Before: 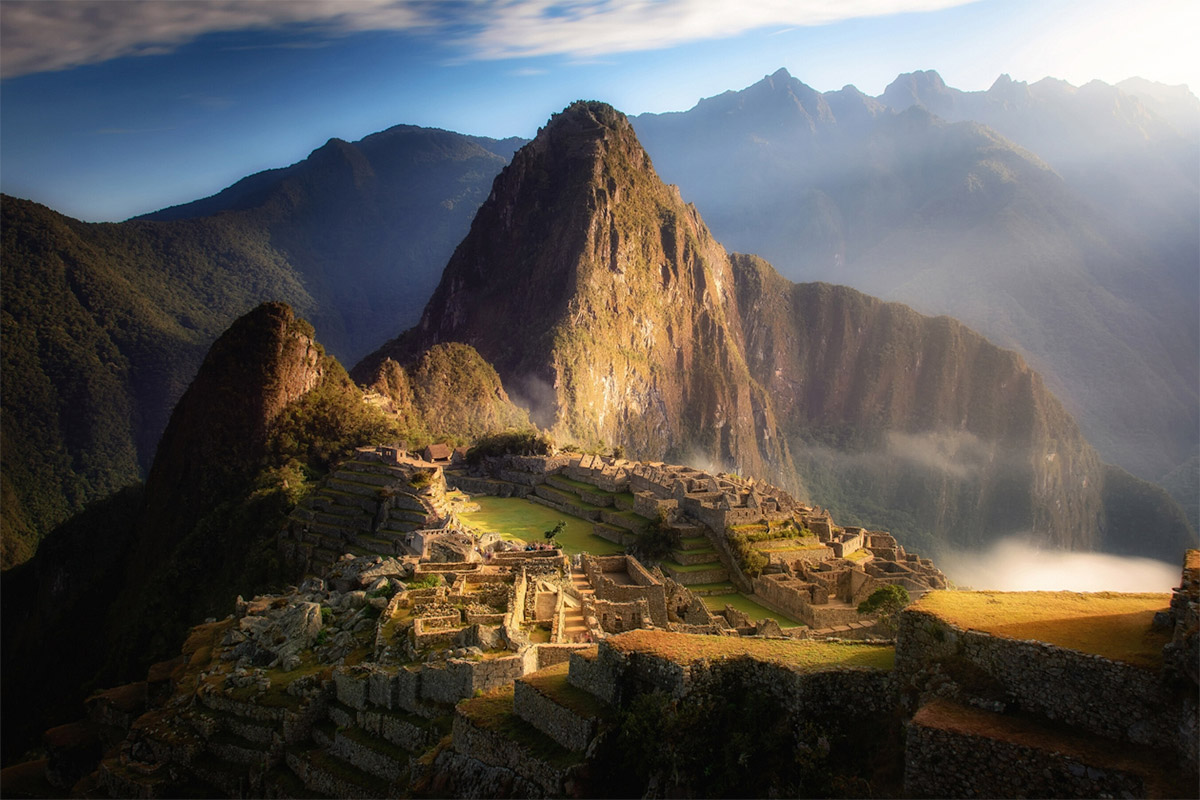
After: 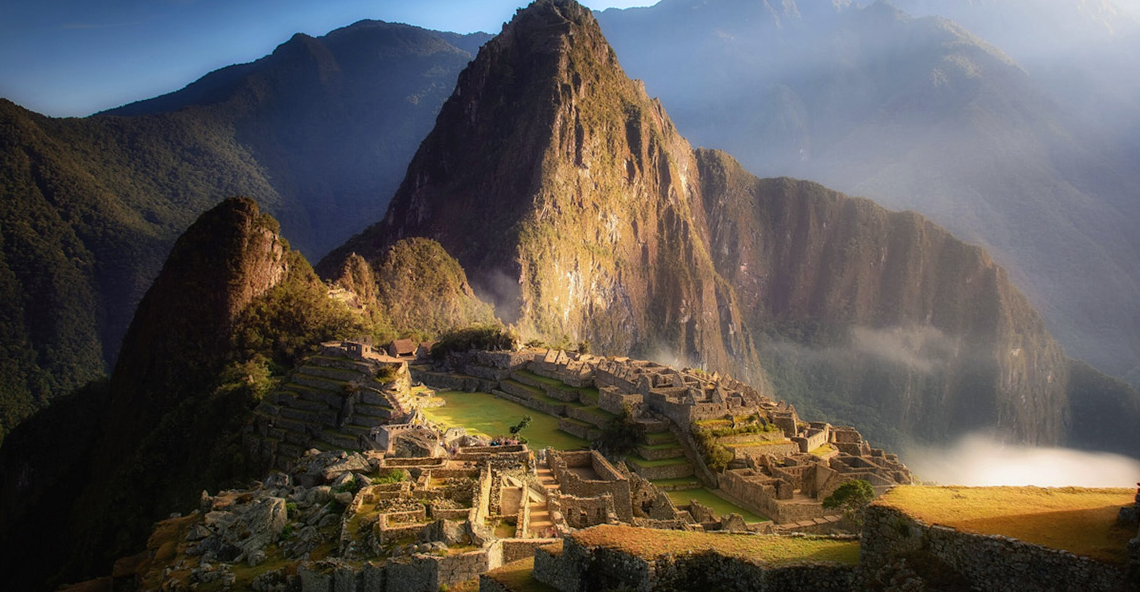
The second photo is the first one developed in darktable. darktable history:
crop and rotate: left 2.991%, top 13.302%, right 1.981%, bottom 12.636%
white balance: red 0.976, blue 1.04
